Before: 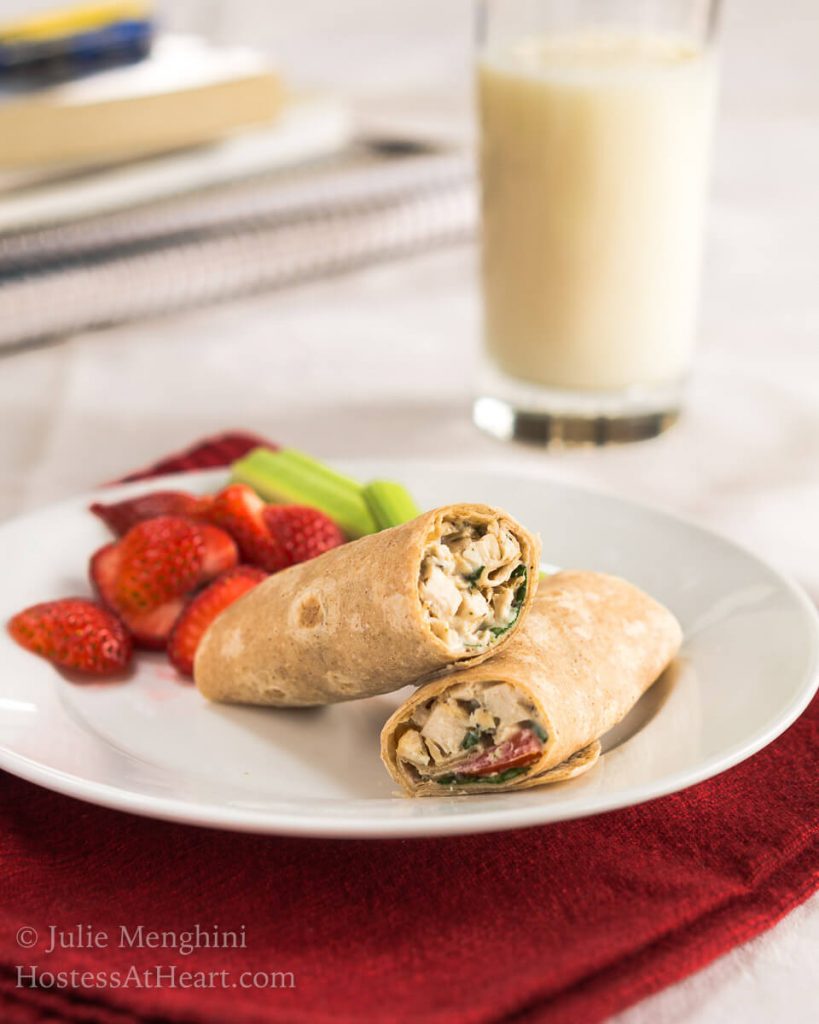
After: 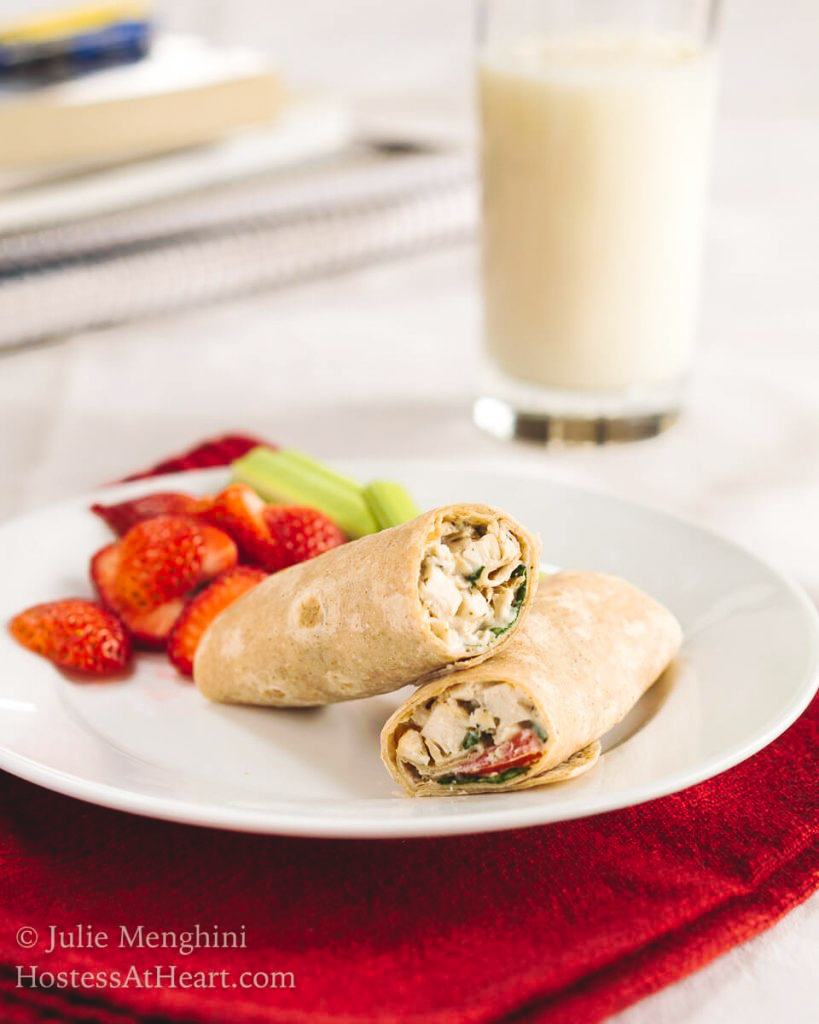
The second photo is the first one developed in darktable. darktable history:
tone curve: curves: ch0 [(0, 0) (0.003, 0.076) (0.011, 0.081) (0.025, 0.084) (0.044, 0.092) (0.069, 0.1) (0.1, 0.117) (0.136, 0.144) (0.177, 0.186) (0.224, 0.237) (0.277, 0.306) (0.335, 0.39) (0.399, 0.494) (0.468, 0.574) (0.543, 0.666) (0.623, 0.722) (0.709, 0.79) (0.801, 0.855) (0.898, 0.926) (1, 1)], preserve colors none
